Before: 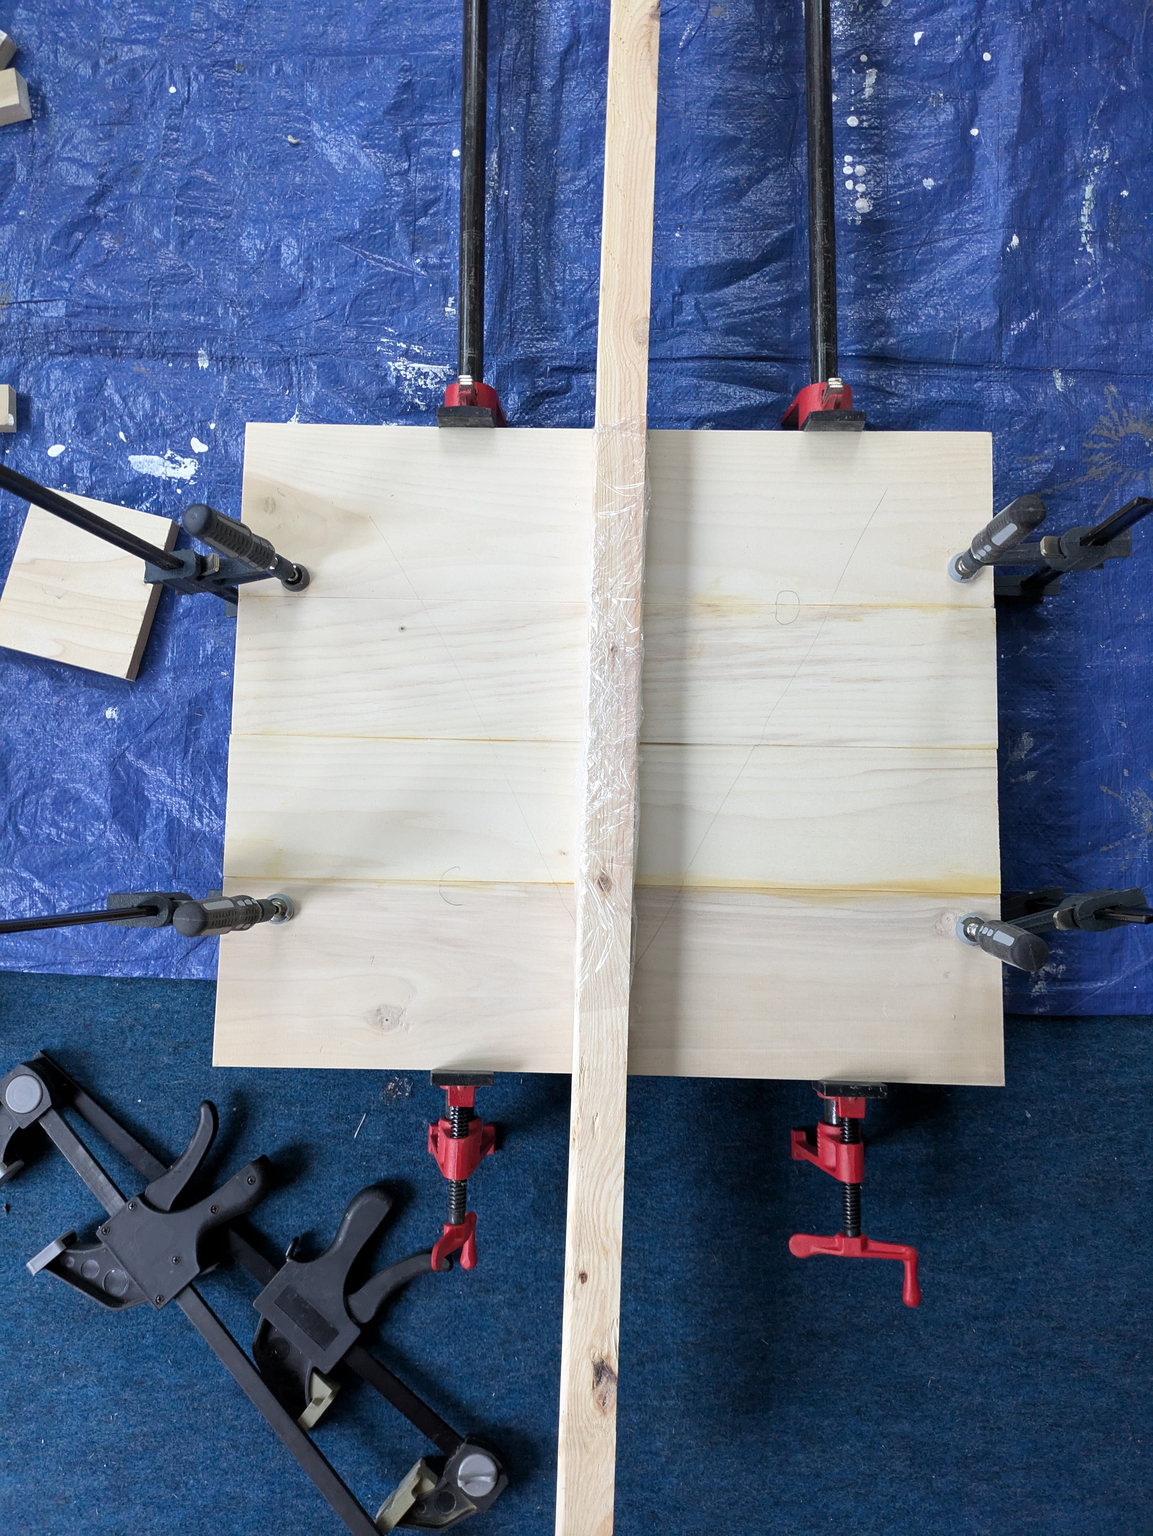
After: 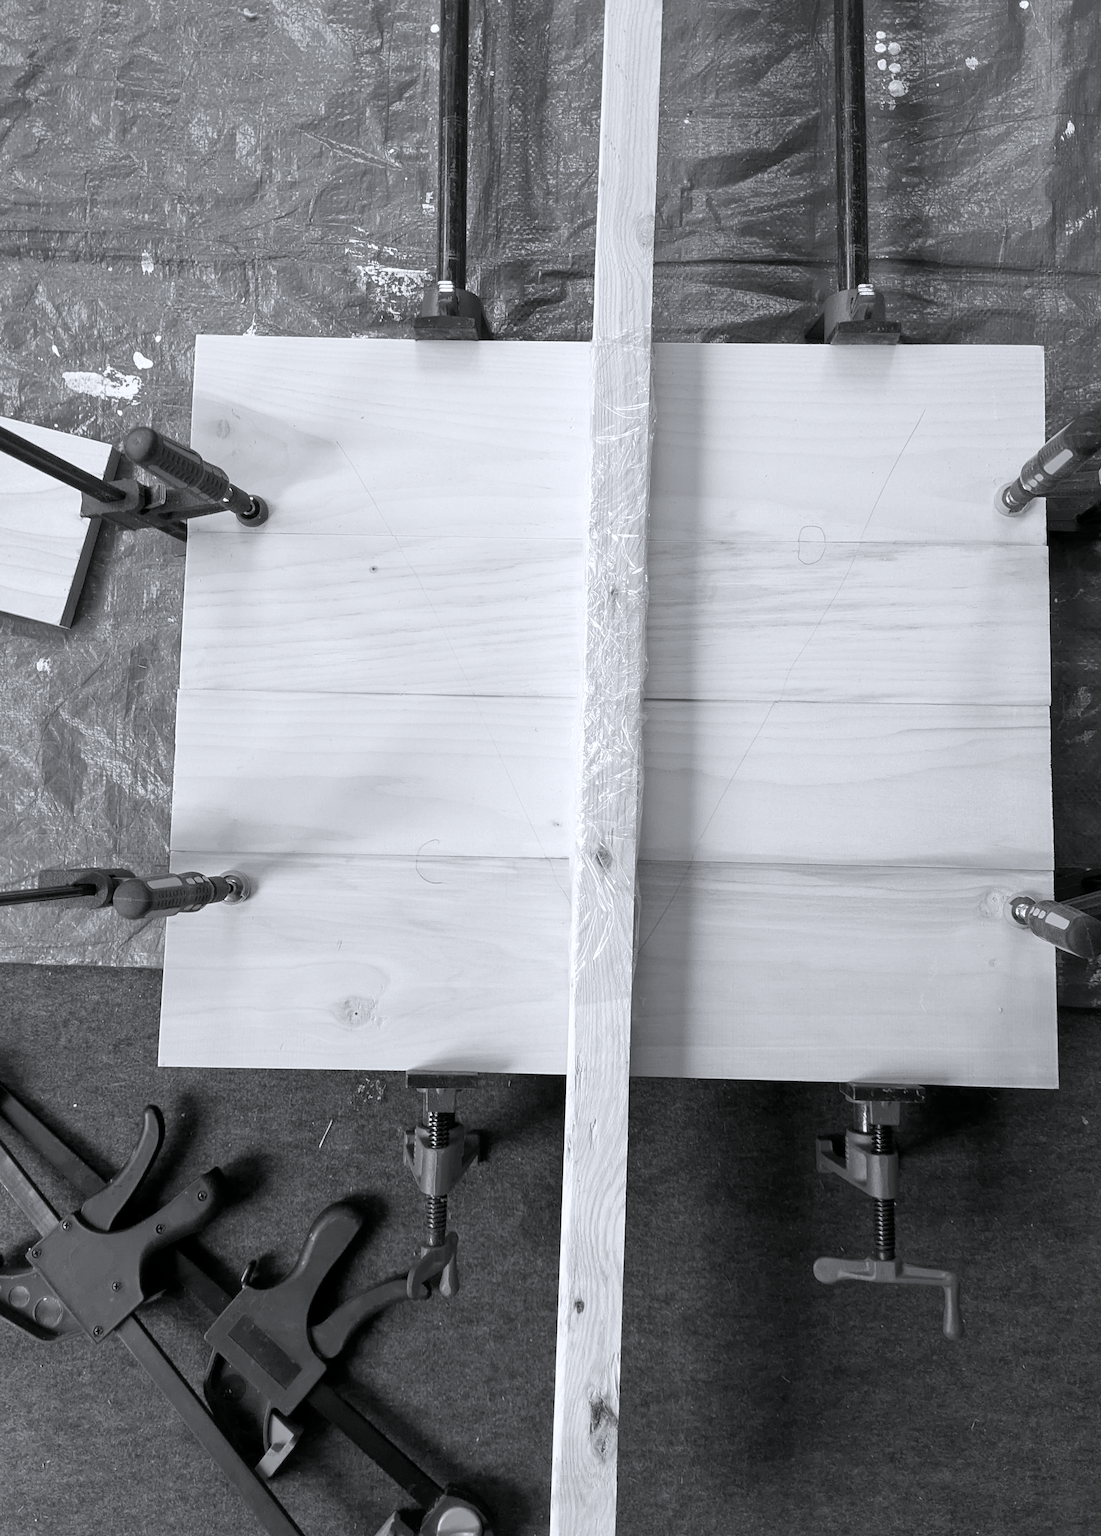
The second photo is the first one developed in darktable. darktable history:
crop: left 6.42%, top 8.35%, right 9.532%, bottom 3.632%
color correction: highlights a* -0.114, highlights b* -5.34, shadows a* -0.128, shadows b* -0.08
color calibration: output gray [0.21, 0.42, 0.37, 0], x 0.367, y 0.376, temperature 4358.04 K
